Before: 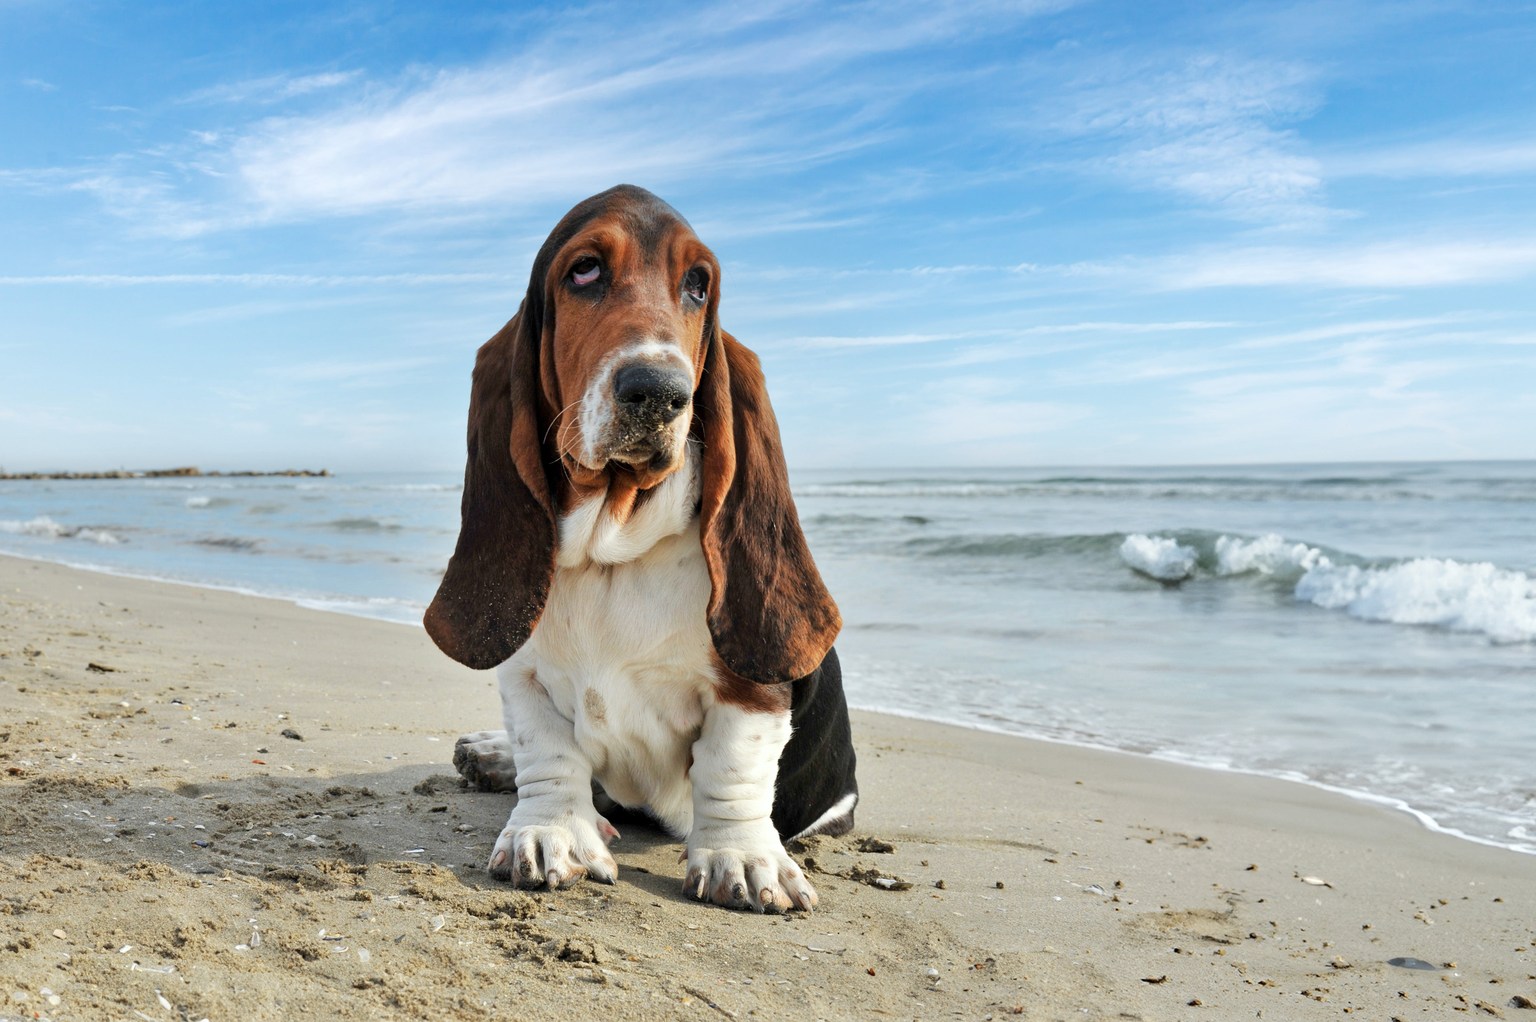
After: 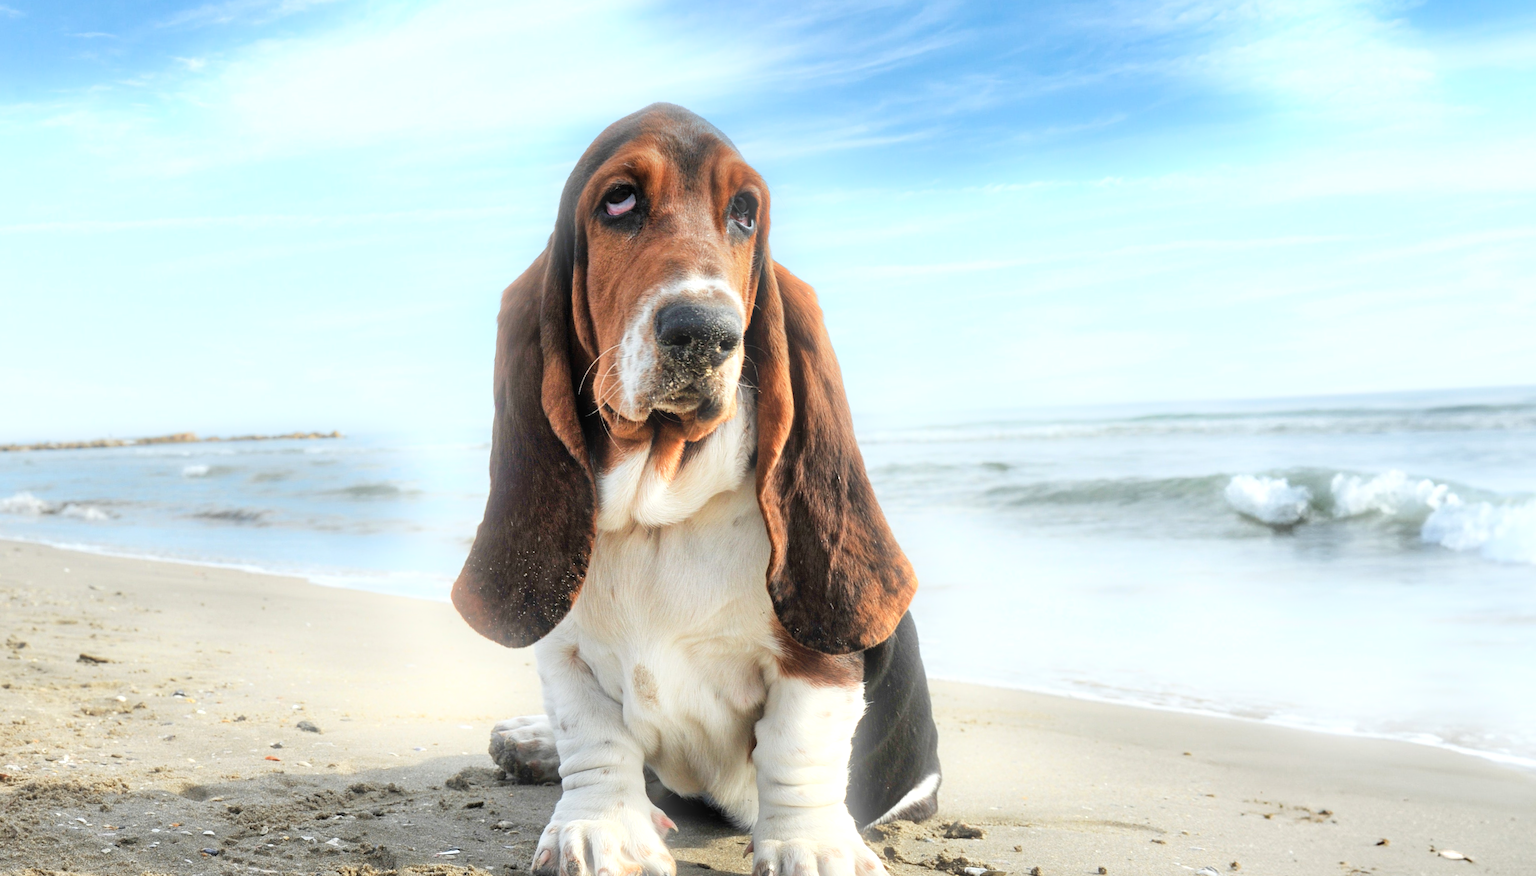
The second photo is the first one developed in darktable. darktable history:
crop and rotate: left 2.425%, top 11.305%, right 9.6%, bottom 15.08%
rotate and perspective: rotation -1.75°, automatic cropping off
bloom: size 16%, threshold 98%, strength 20%
shadows and highlights: radius 110.86, shadows 51.09, white point adjustment 9.16, highlights -4.17, highlights color adjustment 32.2%, soften with gaussian
